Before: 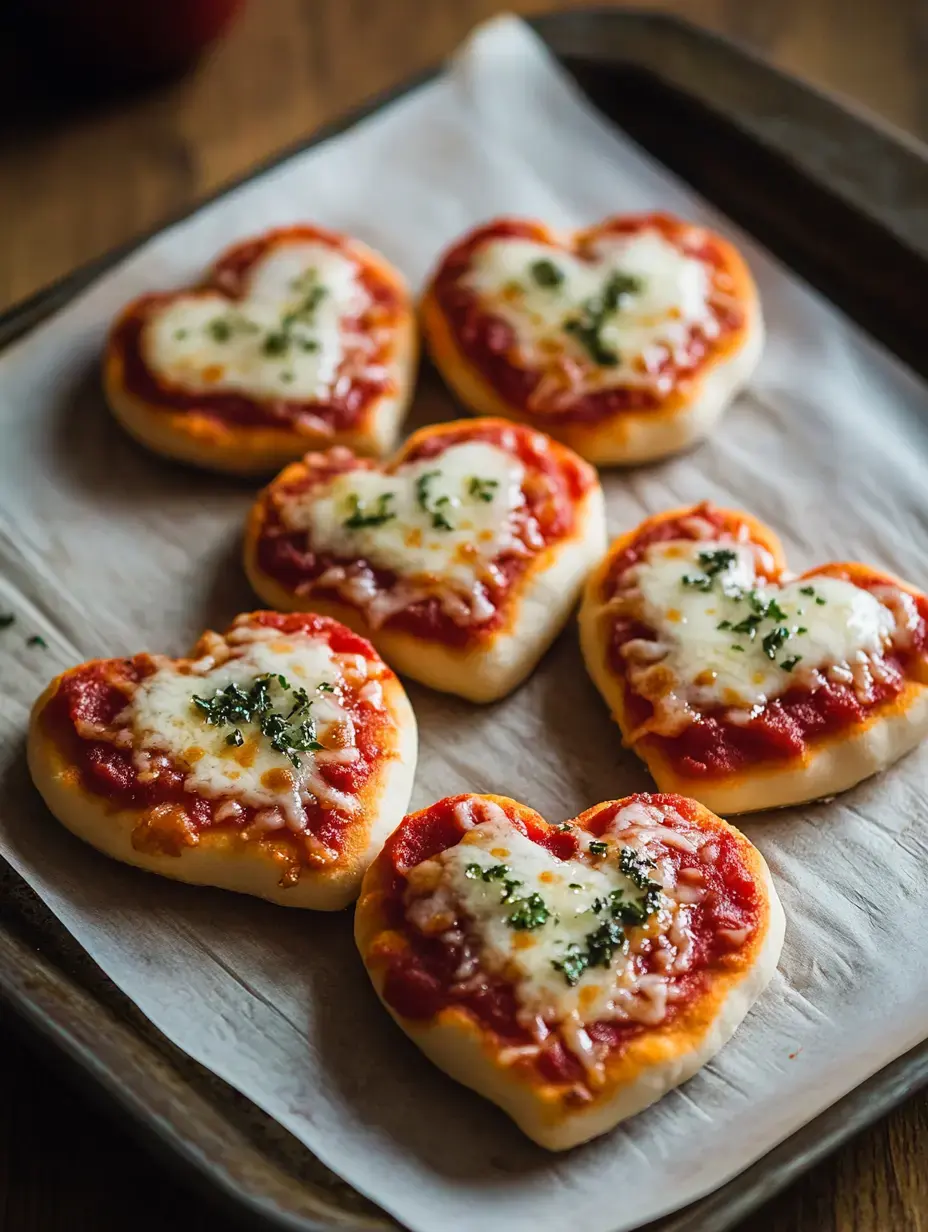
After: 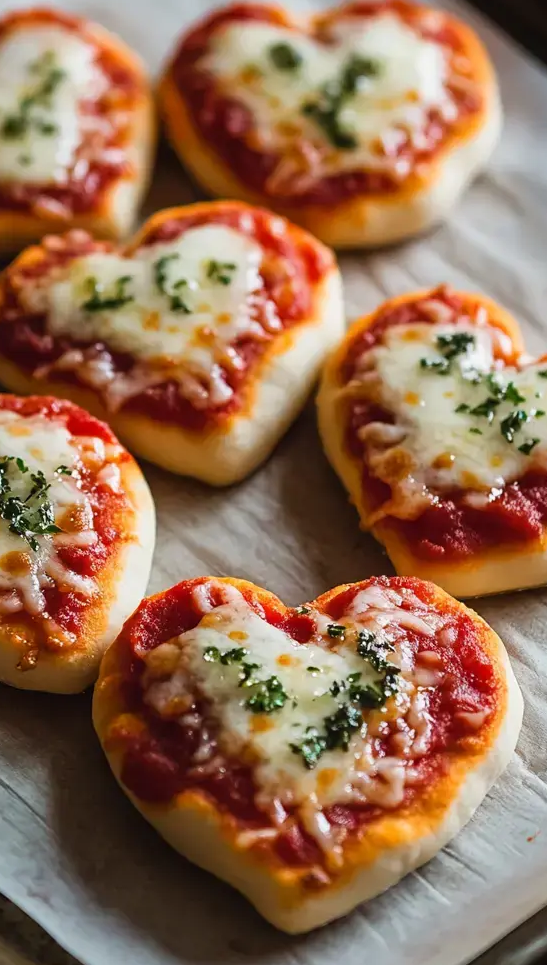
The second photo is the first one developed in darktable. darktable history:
crop and rotate: left 28.258%, top 17.659%, right 12.776%, bottom 3.993%
